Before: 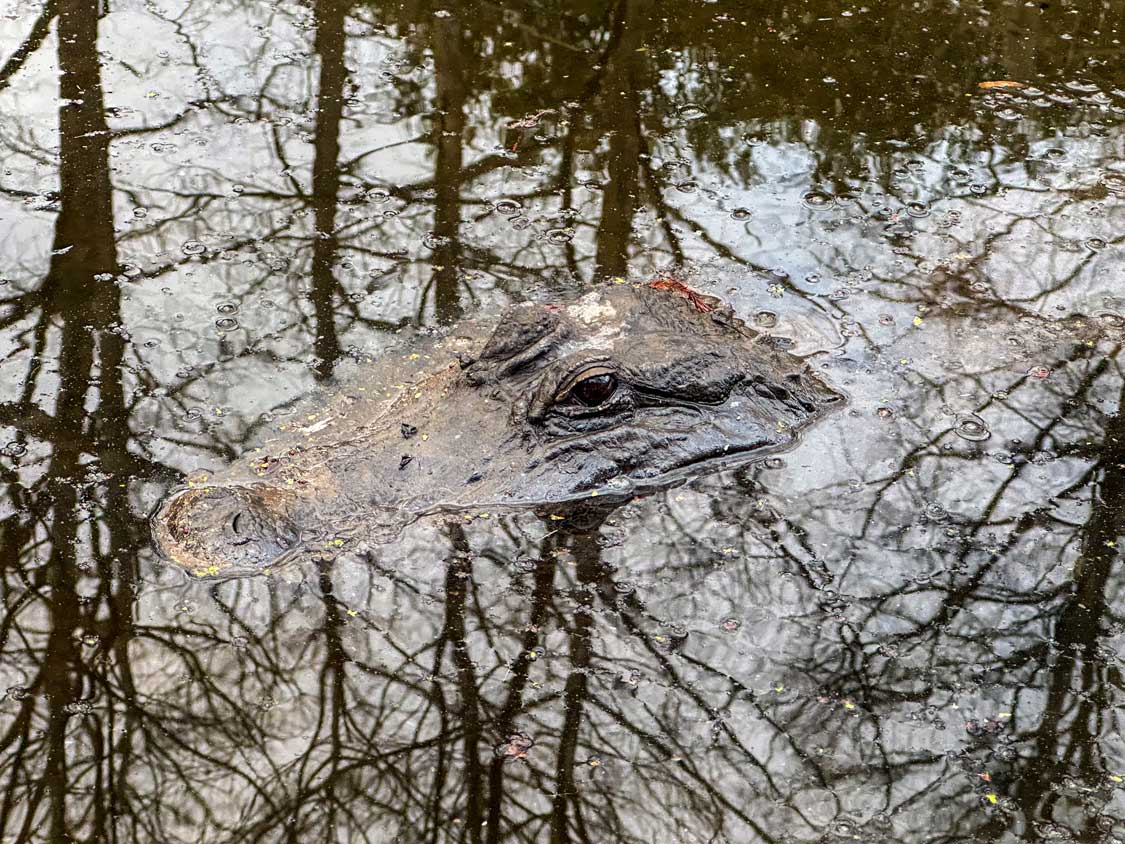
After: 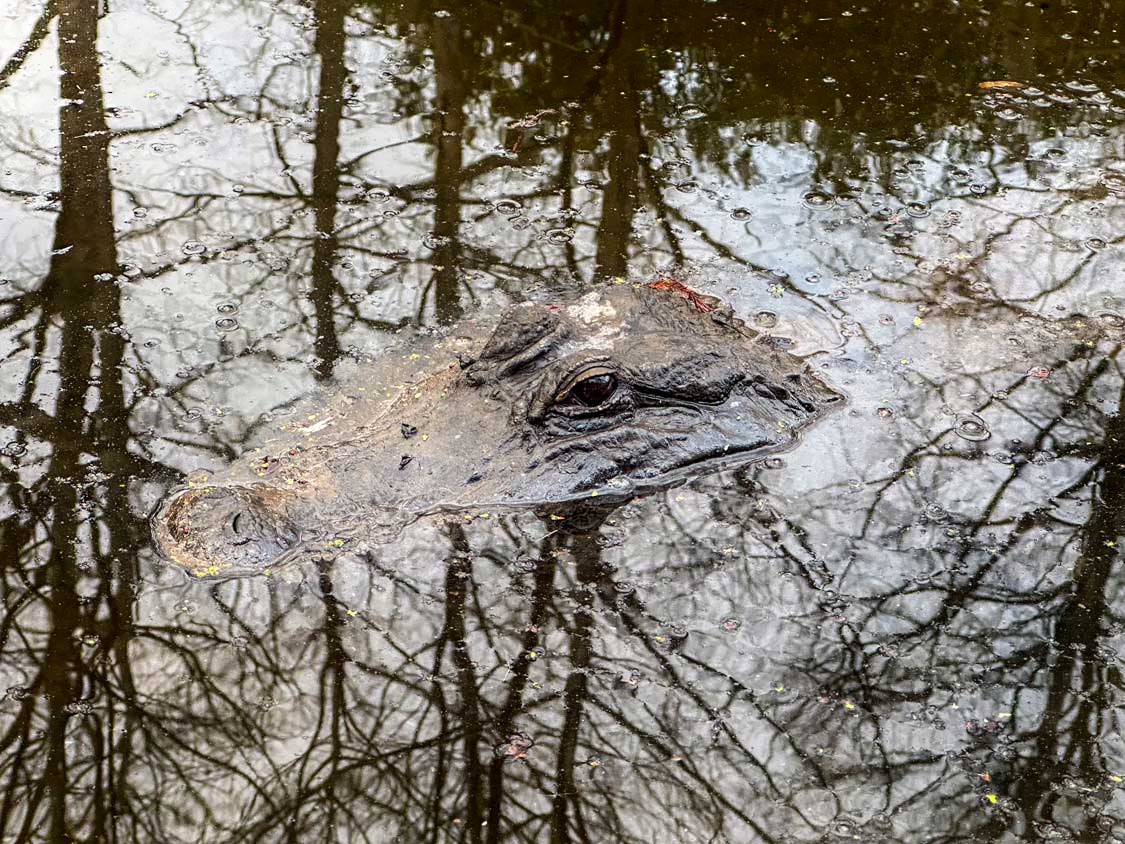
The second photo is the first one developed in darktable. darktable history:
shadows and highlights: shadows -89.43, highlights 90.11, soften with gaussian
